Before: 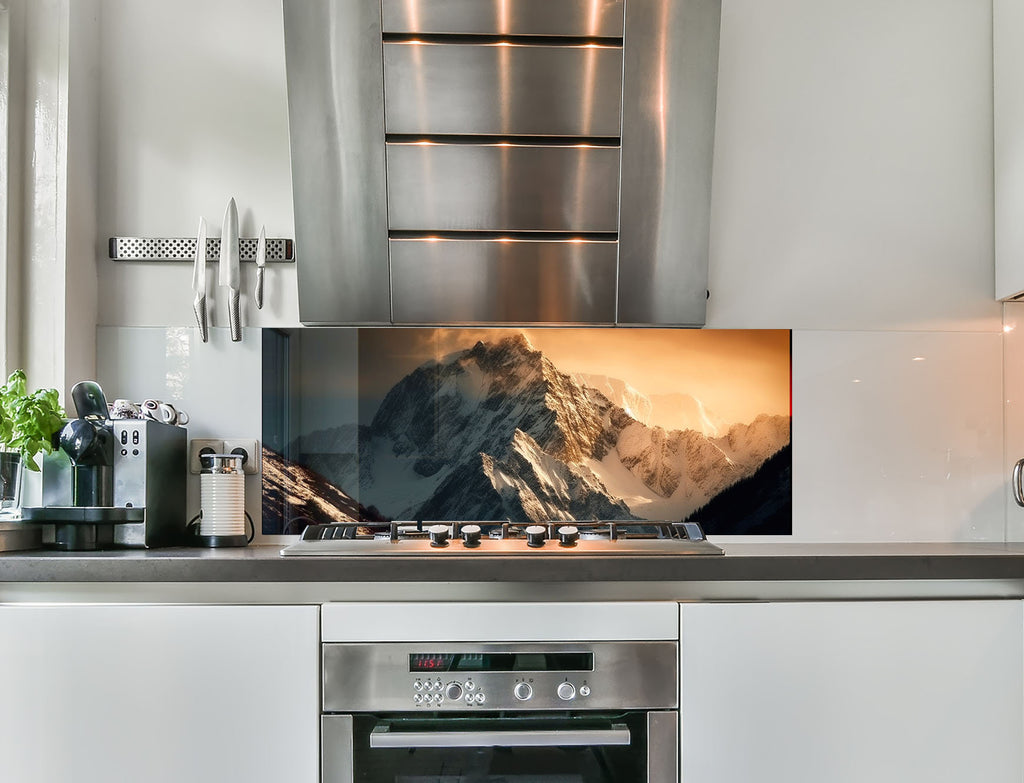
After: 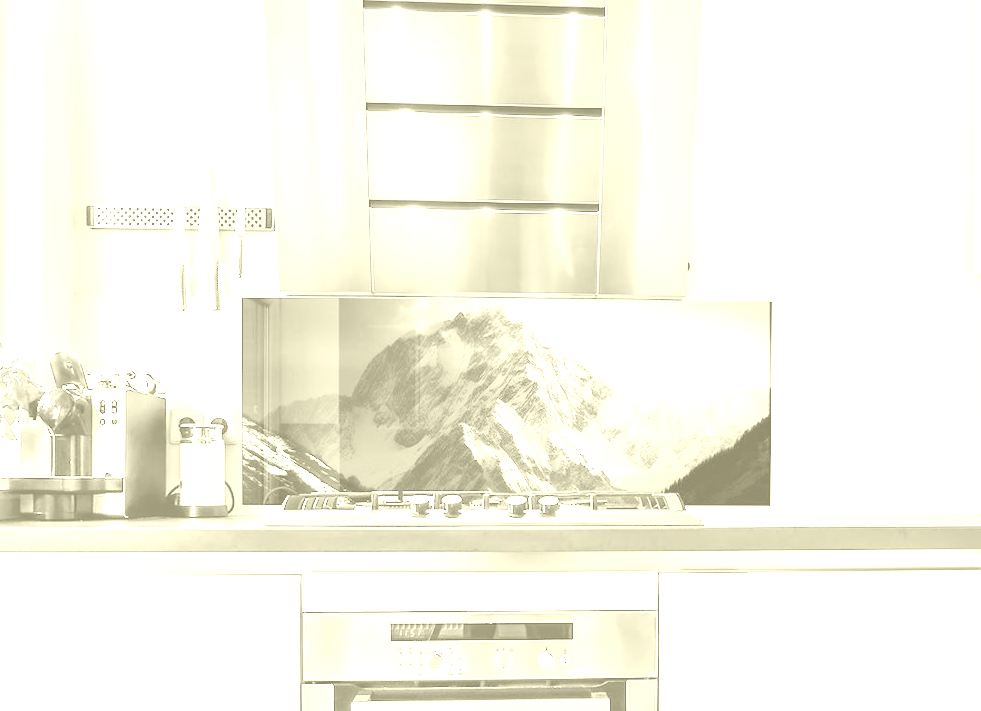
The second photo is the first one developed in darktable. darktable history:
rotate and perspective: rotation 0.174°, lens shift (vertical) 0.013, lens shift (horizontal) 0.019, shear 0.001, automatic cropping original format, crop left 0.007, crop right 0.991, crop top 0.016, crop bottom 0.997
crop: left 1.964%, top 3.251%, right 1.122%, bottom 4.933%
color balance rgb: perceptual saturation grading › global saturation 20%, perceptual saturation grading › highlights -25%, perceptual saturation grading › shadows 50%
contrast brightness saturation: contrast 0.2, brightness 0.16, saturation 0.22
exposure: black level correction 0, exposure 1.975 EV, compensate exposure bias true, compensate highlight preservation false
colorize: hue 43.2°, saturation 40%, version 1
